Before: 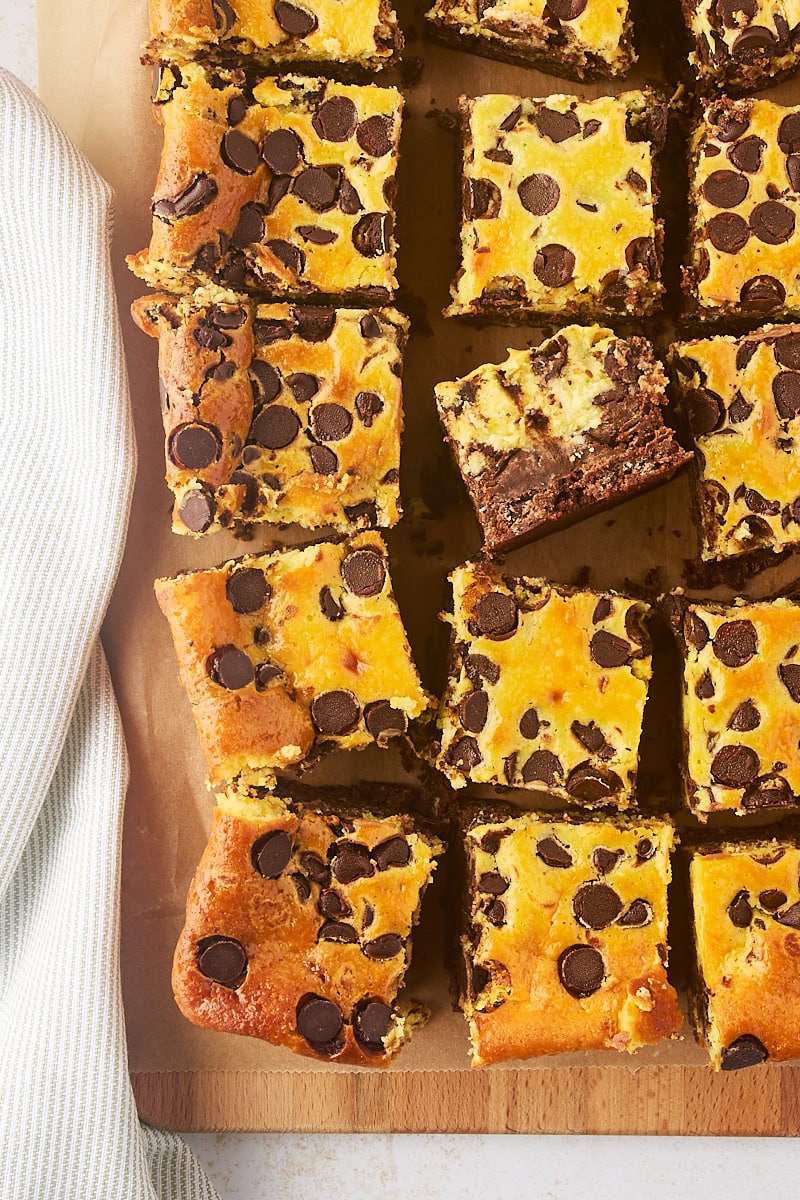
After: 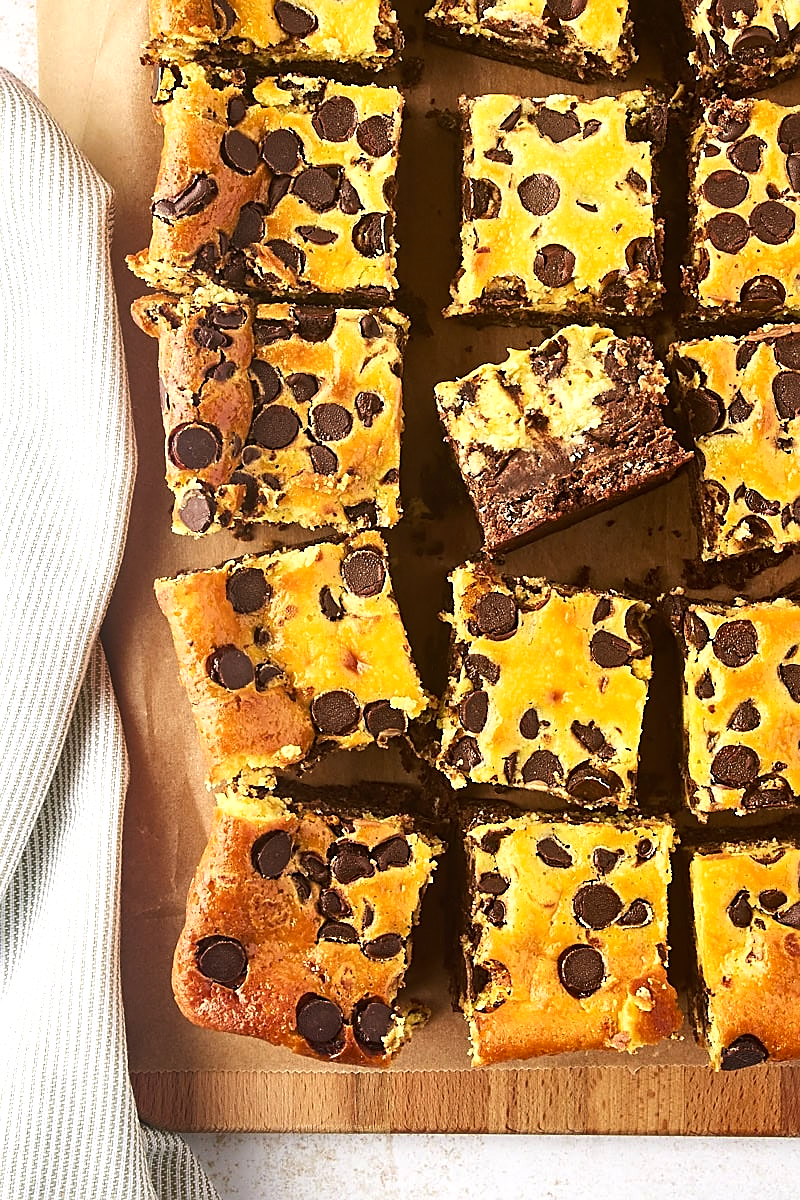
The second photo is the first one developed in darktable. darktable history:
shadows and highlights: low approximation 0.01, soften with gaussian
tone equalizer: -8 EV -0.439 EV, -7 EV -0.395 EV, -6 EV -0.326 EV, -5 EV -0.239 EV, -3 EV 0.205 EV, -2 EV 0.344 EV, -1 EV 0.39 EV, +0 EV 0.389 EV, edges refinement/feathering 500, mask exposure compensation -1.57 EV, preserve details no
sharpen: on, module defaults
